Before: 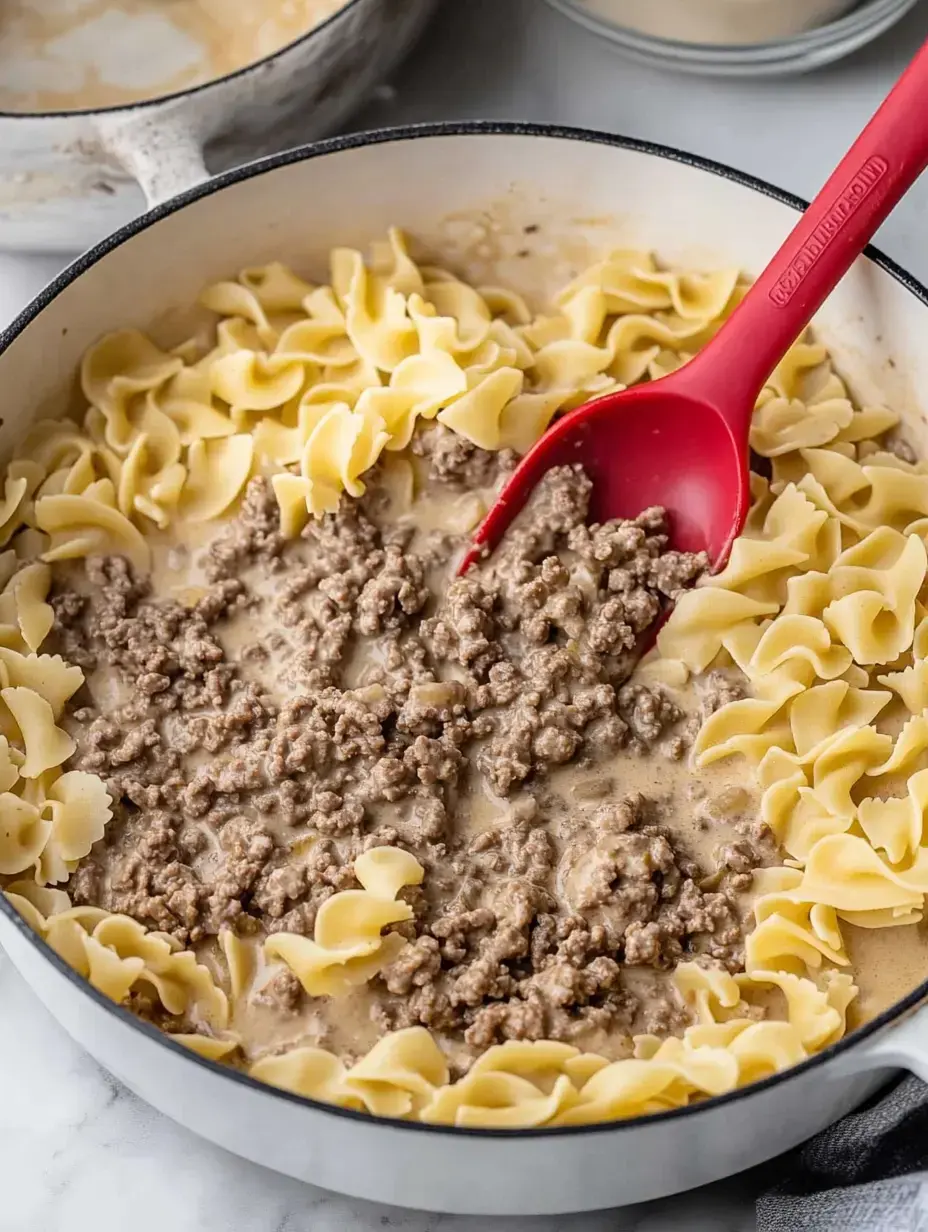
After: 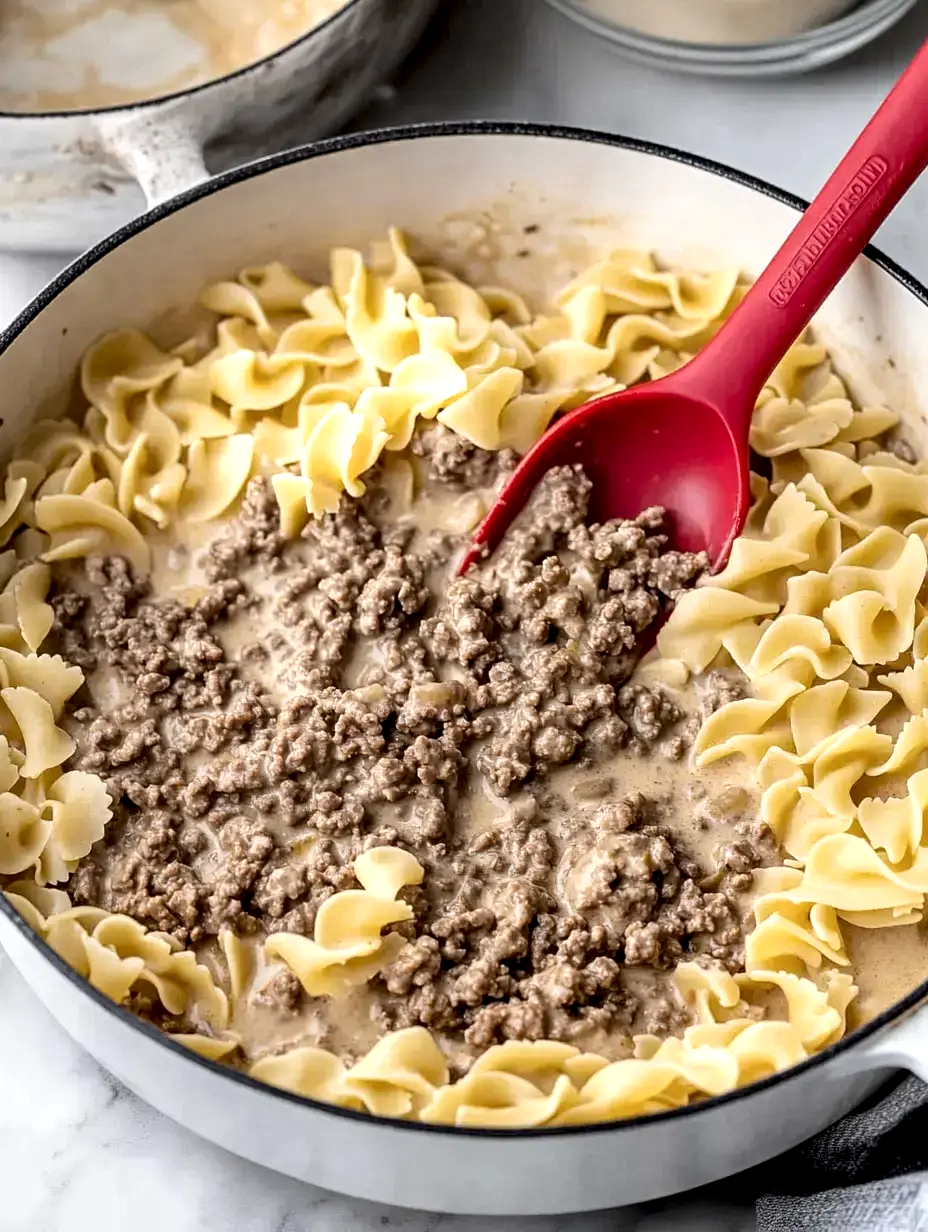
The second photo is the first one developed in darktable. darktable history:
local contrast: highlights 177%, shadows 129%, detail 139%, midtone range 0.26
